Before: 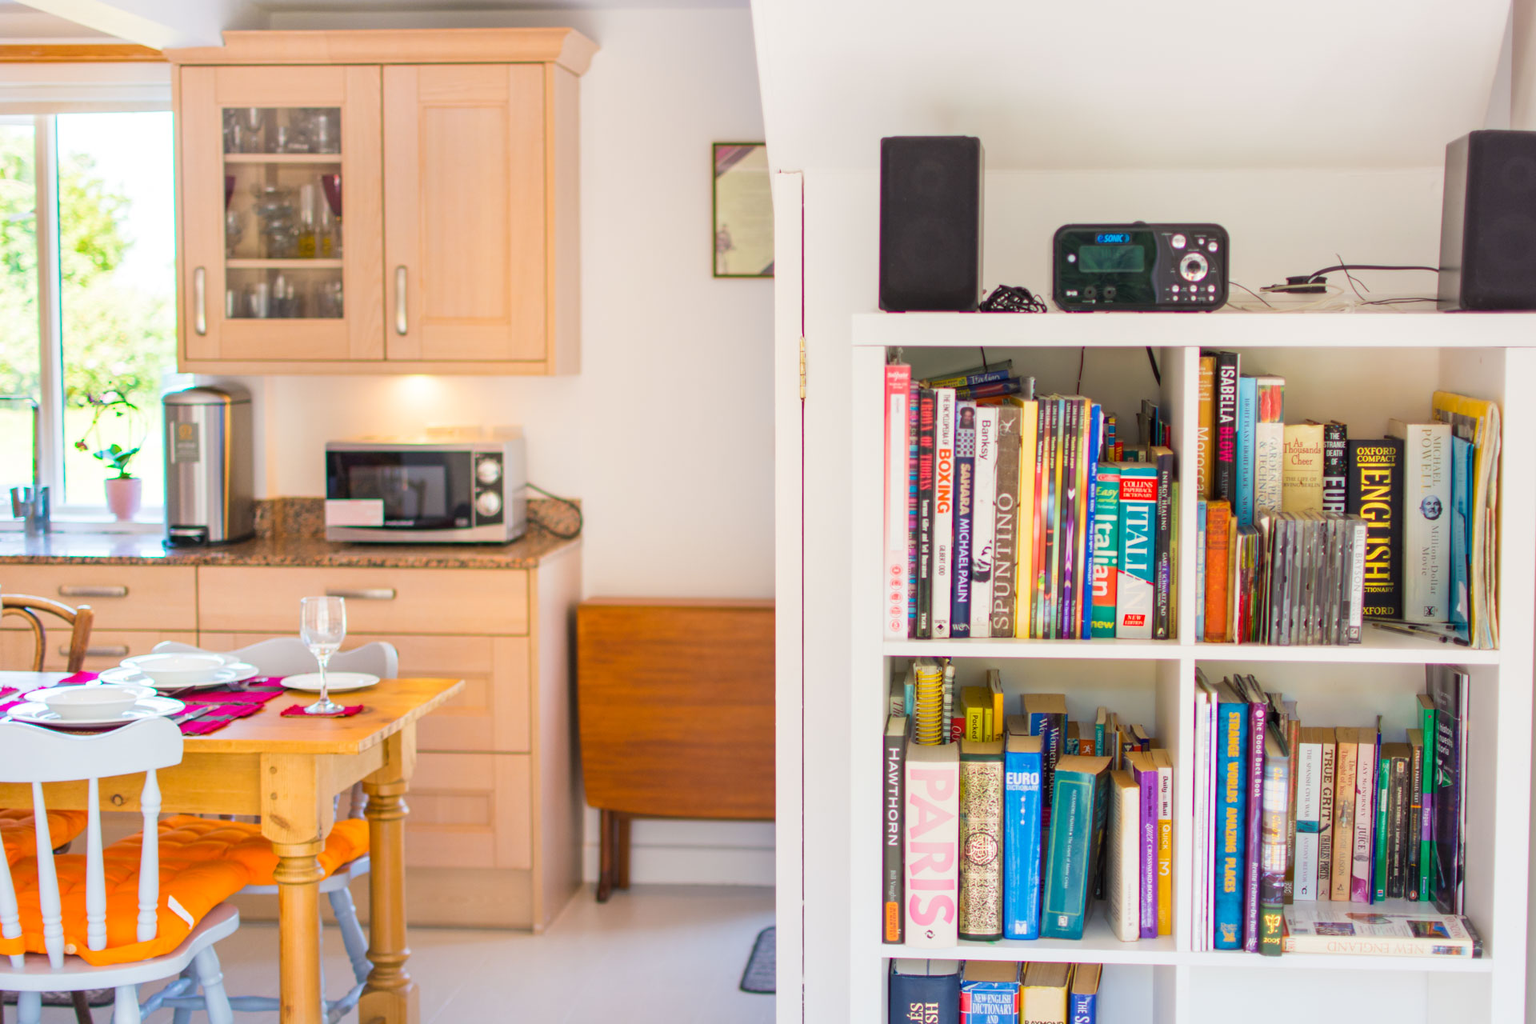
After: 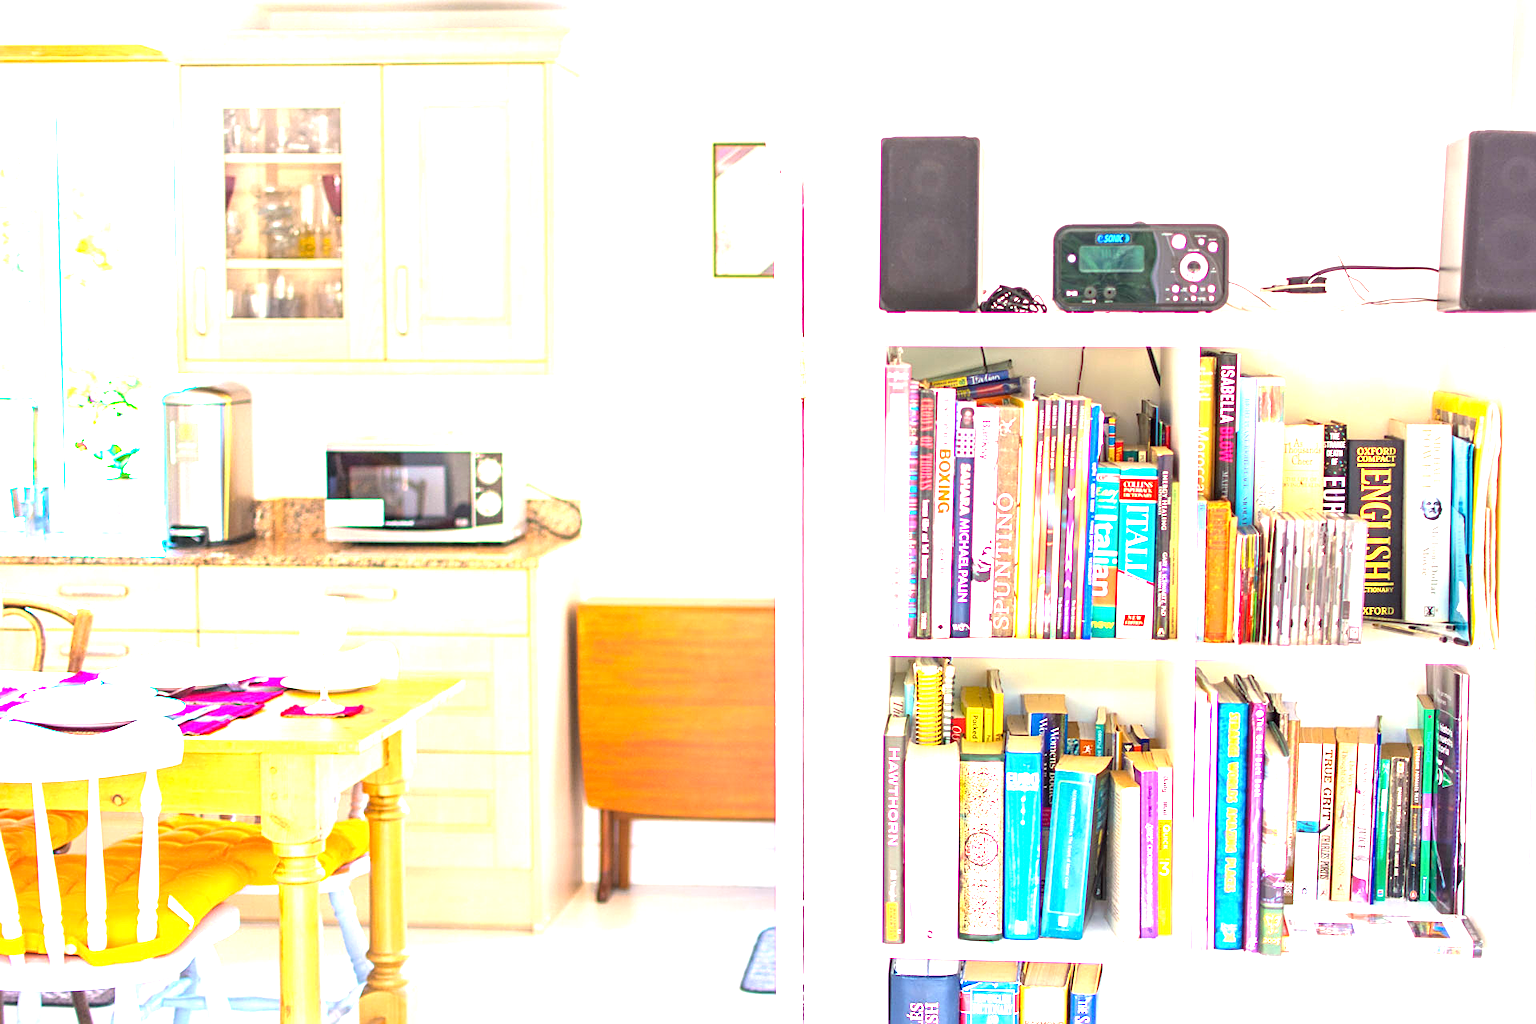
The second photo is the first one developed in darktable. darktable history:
sharpen: on, module defaults
exposure: exposure 2 EV, compensate highlight preservation false
